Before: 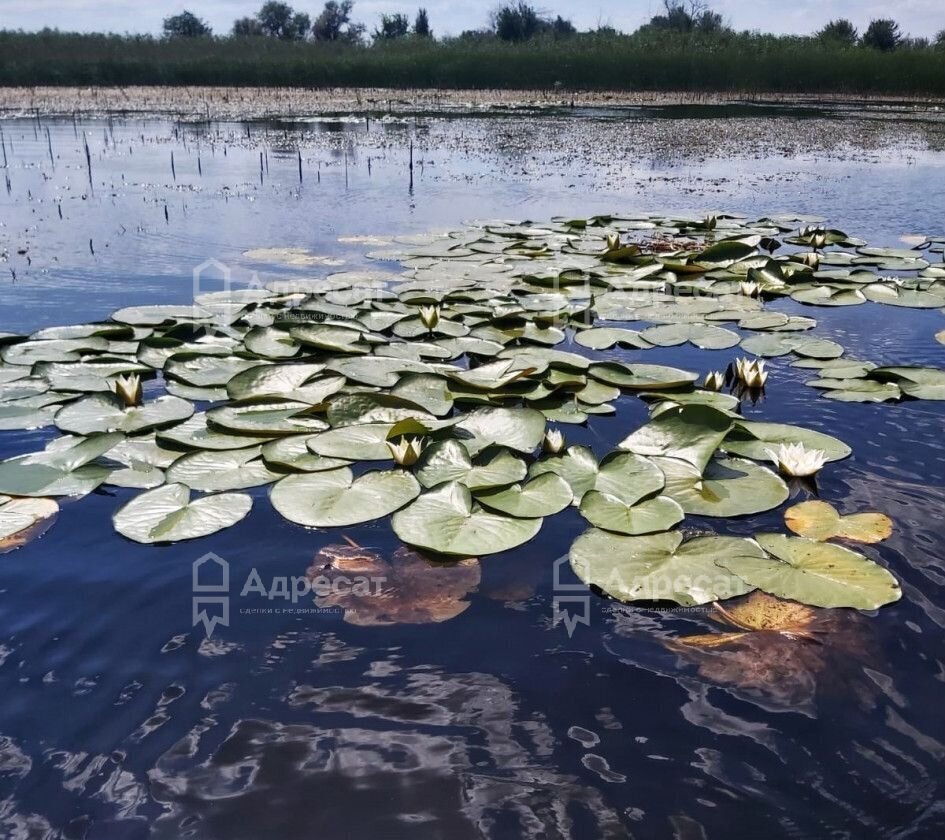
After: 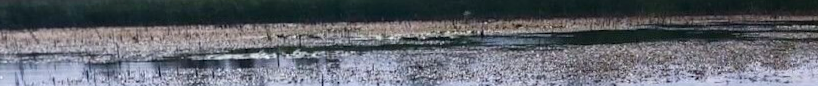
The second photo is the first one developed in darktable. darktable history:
color balance rgb: perceptual saturation grading › global saturation 20%, global vibrance 20%
exposure: exposure 0.02 EV, compensate highlight preservation false
crop and rotate: left 9.644%, top 9.491%, right 6.021%, bottom 80.509%
rotate and perspective: rotation -1.75°, automatic cropping off
